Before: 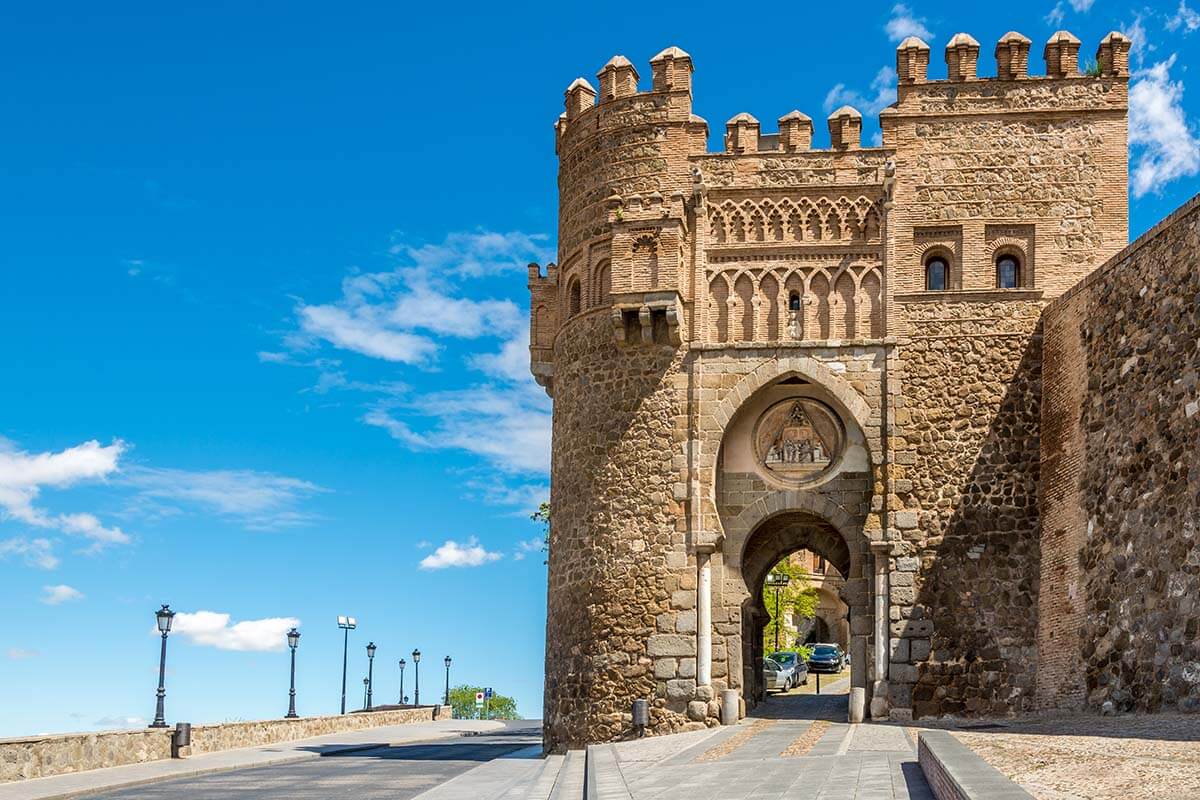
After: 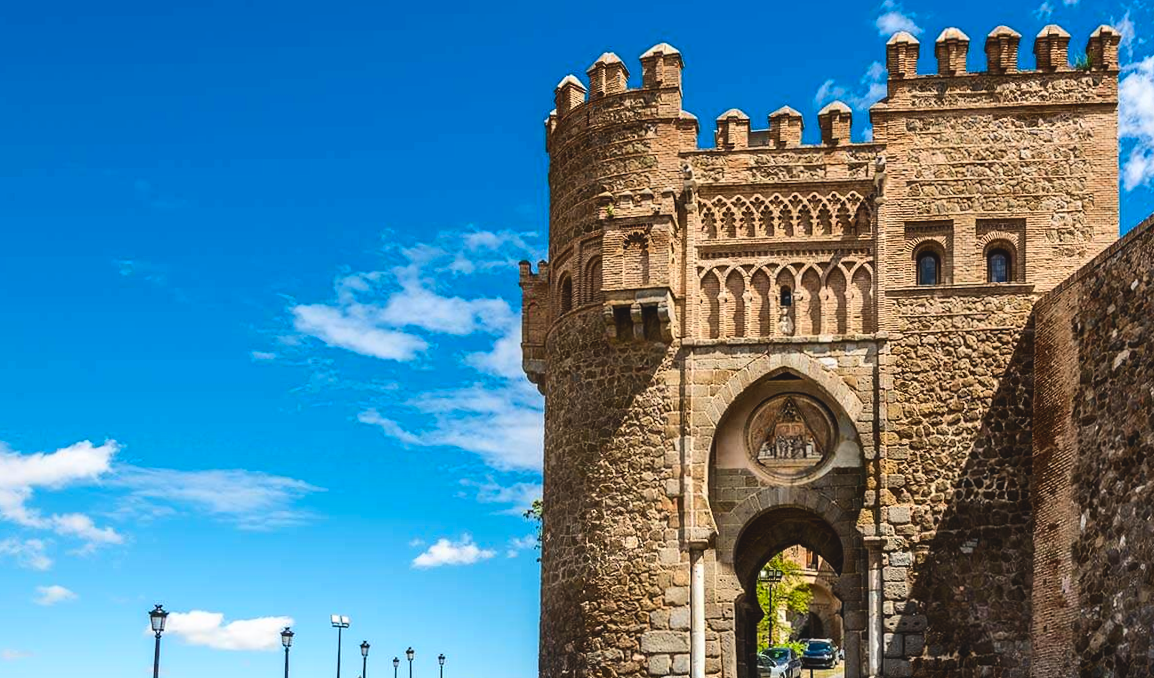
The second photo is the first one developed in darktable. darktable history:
tone equalizer: edges refinement/feathering 500, mask exposure compensation -1.57 EV, preserve details no
contrast brightness saturation: contrast 0.211, brightness -0.108, saturation 0.212
exposure: black level correction -0.022, exposure -0.035 EV, compensate exposure bias true, compensate highlight preservation false
crop and rotate: angle 0.381°, left 0.213%, right 2.602%, bottom 14.291%
